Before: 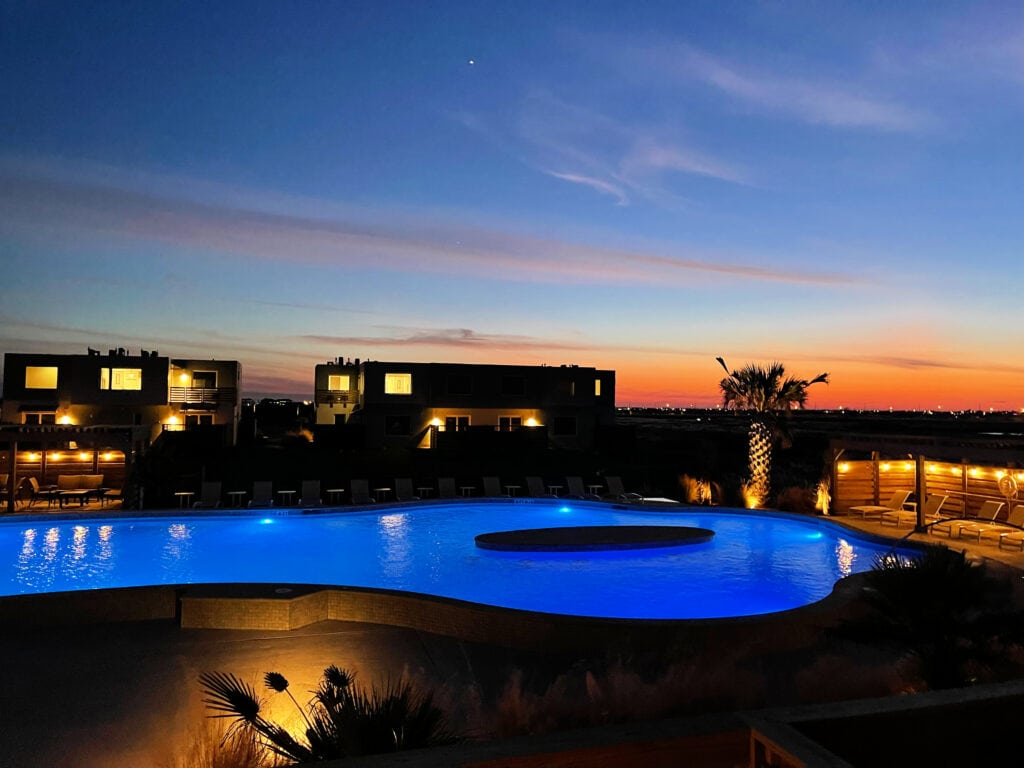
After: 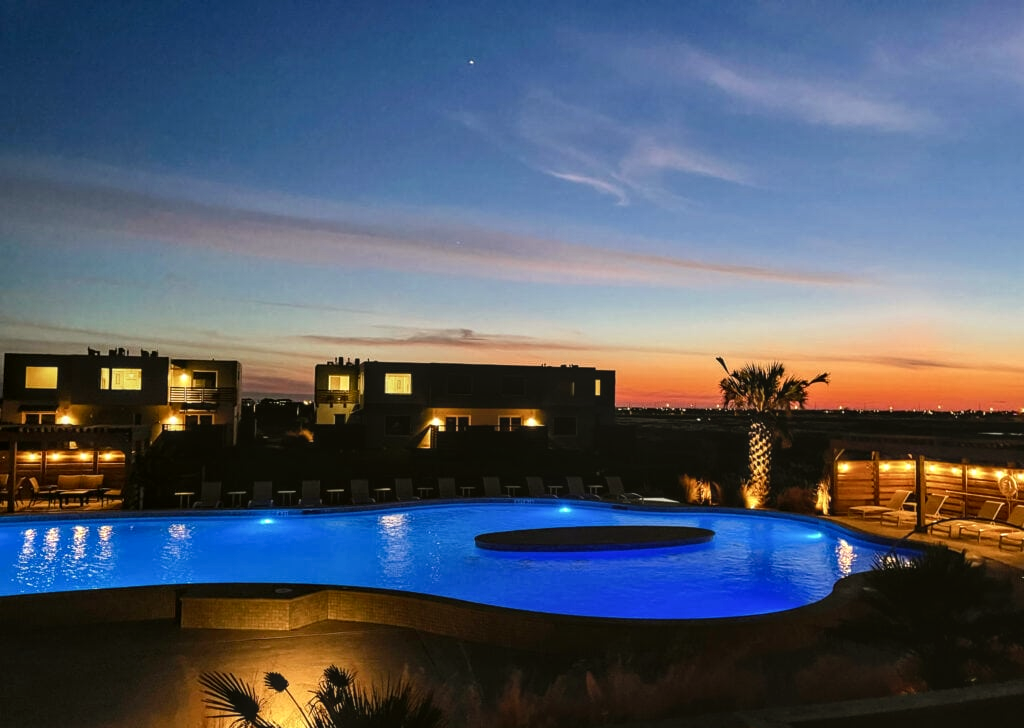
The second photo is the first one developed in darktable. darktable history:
crop and rotate: top 0%, bottom 5.097%
color balance: mode lift, gamma, gain (sRGB), lift [1.04, 1, 1, 0.97], gamma [1.01, 1, 1, 0.97], gain [0.96, 1, 1, 0.97]
local contrast: detail 130%
color balance rgb: shadows lift › chroma 1%, shadows lift › hue 28.8°, power › hue 60°, highlights gain › chroma 1%, highlights gain › hue 60°, global offset › luminance 0.25%, perceptual saturation grading › highlights -20%, perceptual saturation grading › shadows 20%, perceptual brilliance grading › highlights 5%, perceptual brilliance grading › shadows -10%, global vibrance 19.67%
